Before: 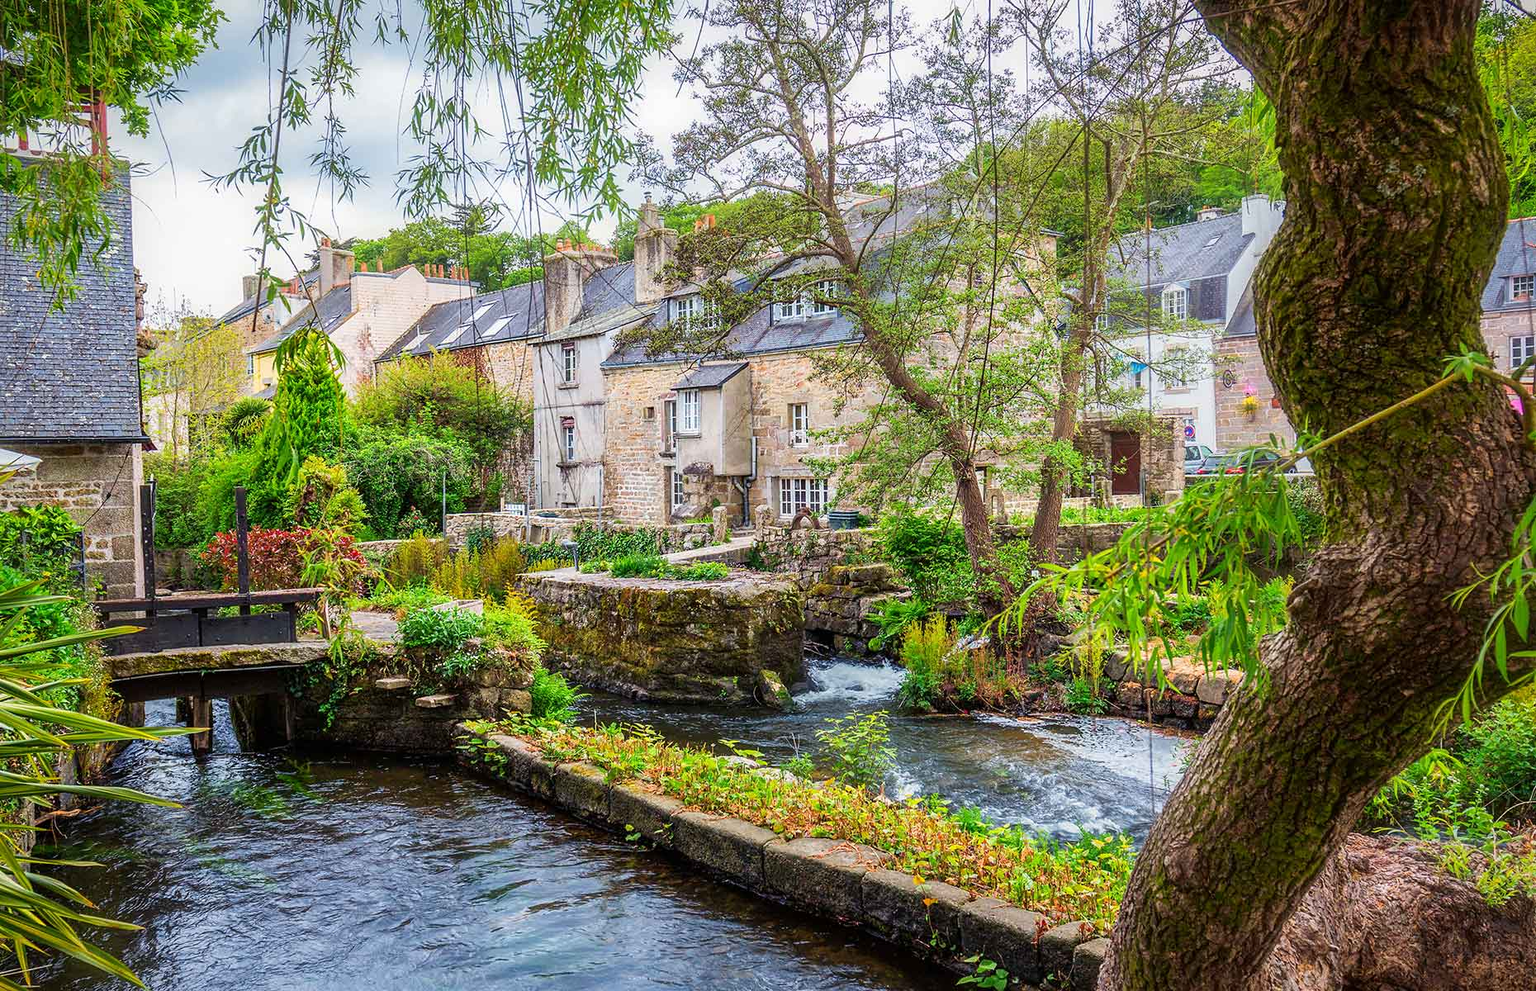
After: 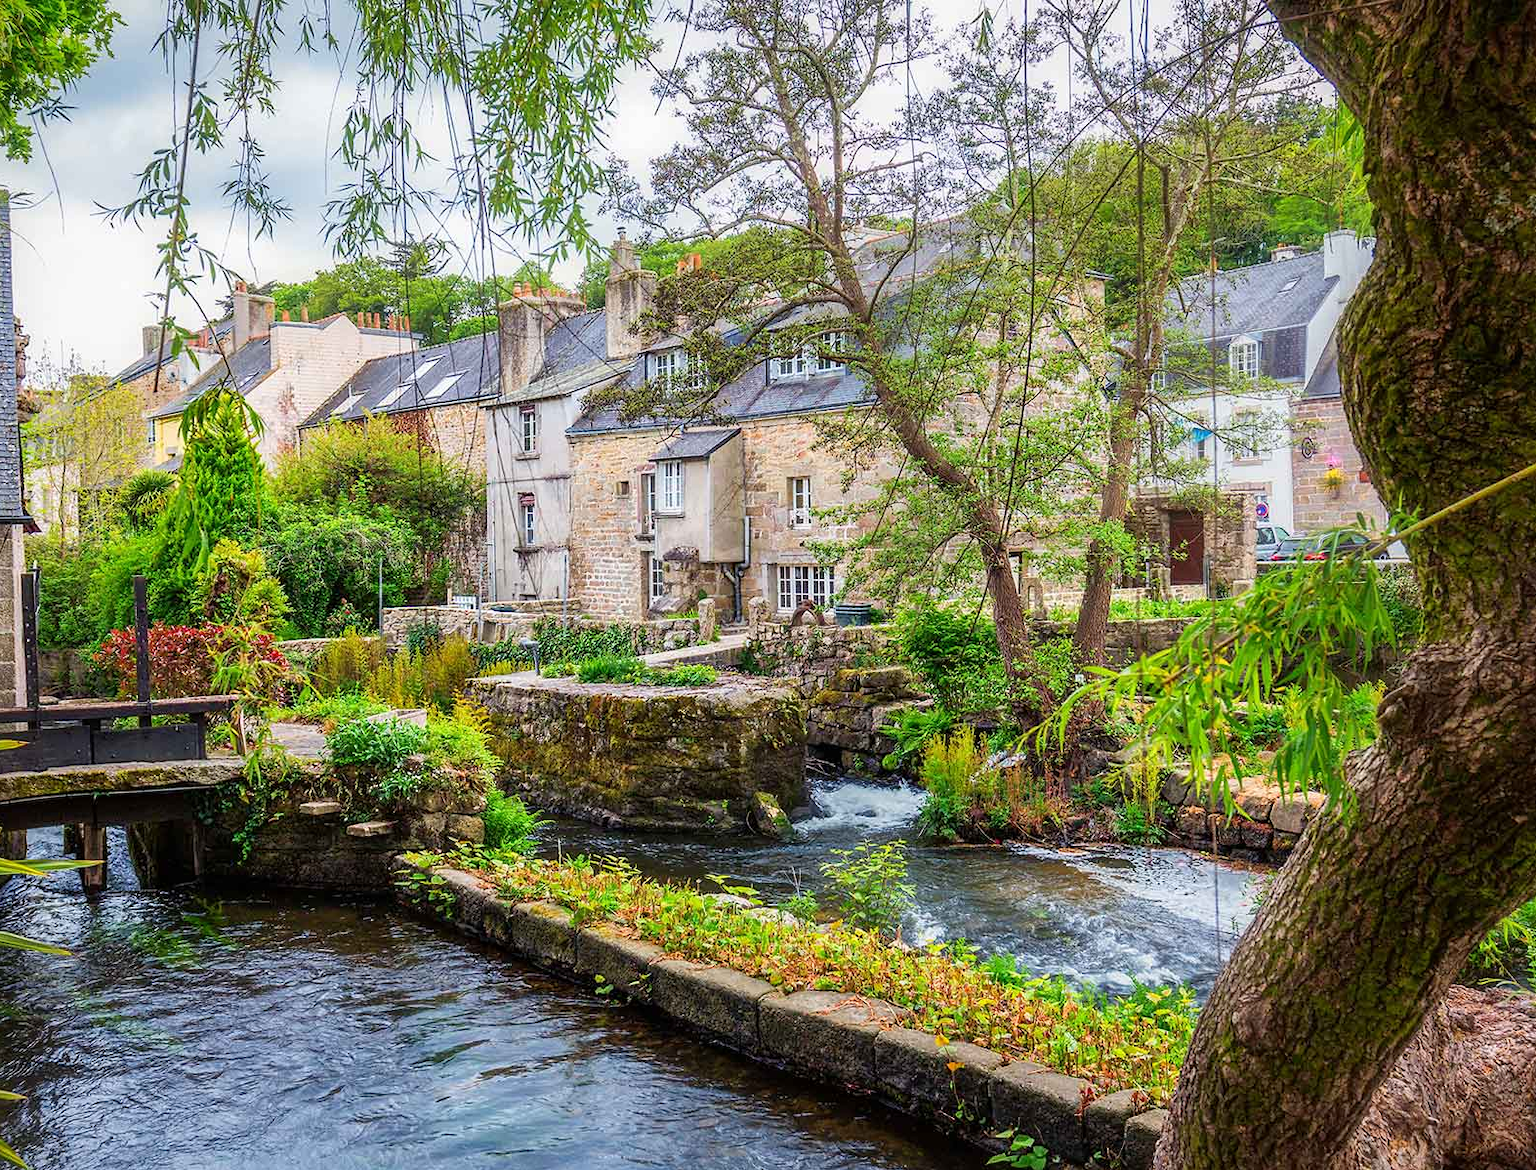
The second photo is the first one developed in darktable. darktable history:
crop: left 7.977%, right 7.404%
